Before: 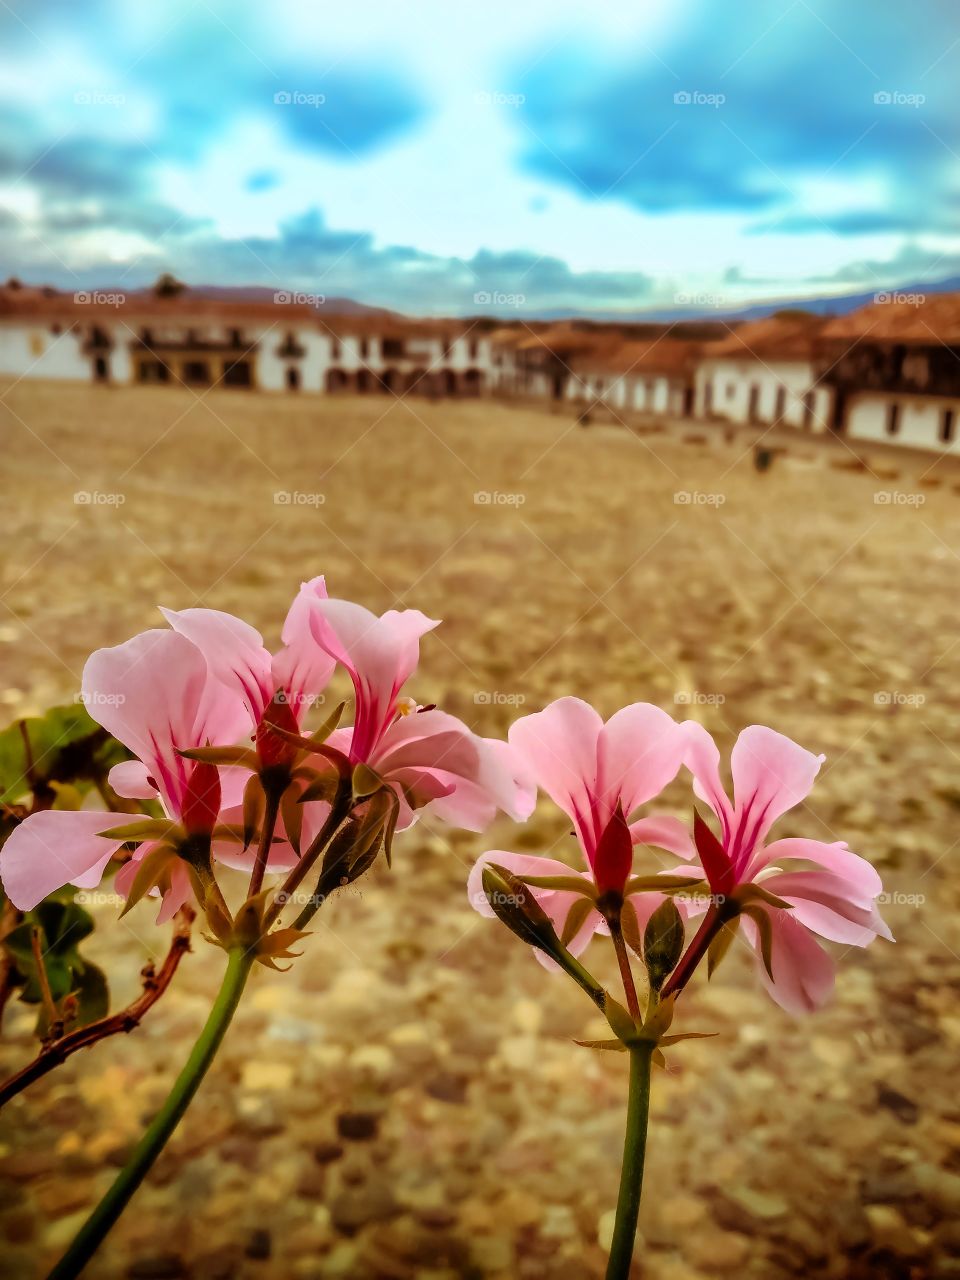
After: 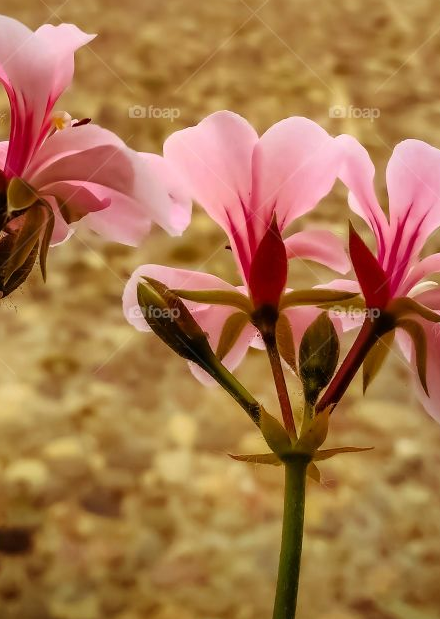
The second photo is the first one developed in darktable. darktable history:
crop: left 35.976%, top 45.819%, right 18.162%, bottom 5.807%
tone equalizer: on, module defaults
